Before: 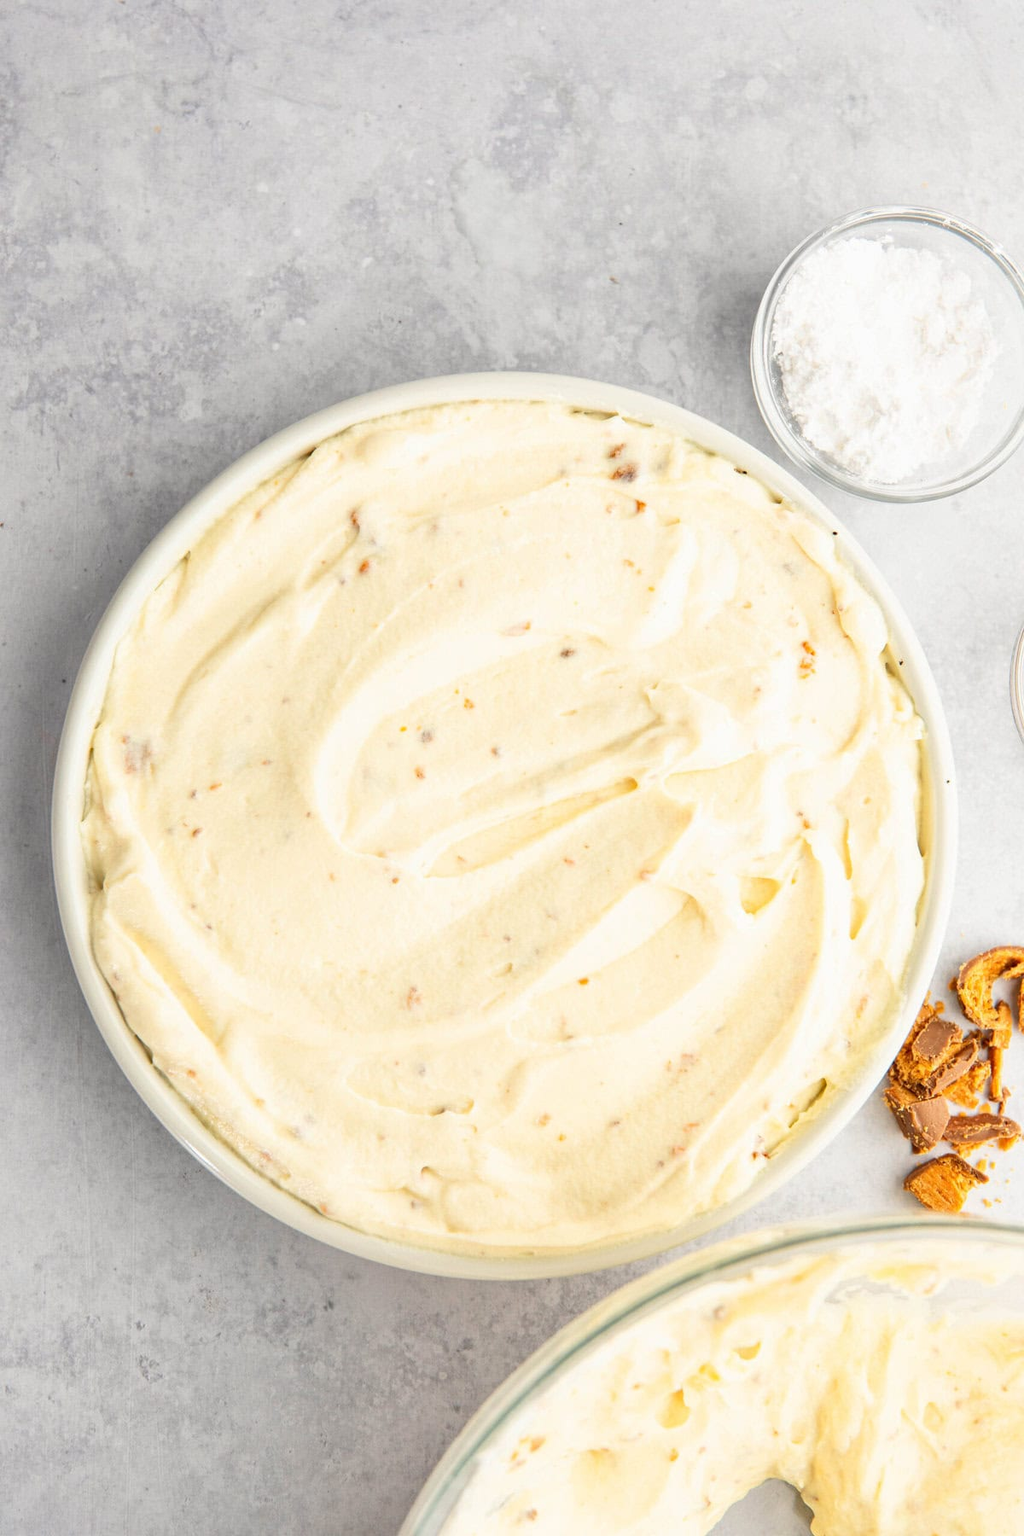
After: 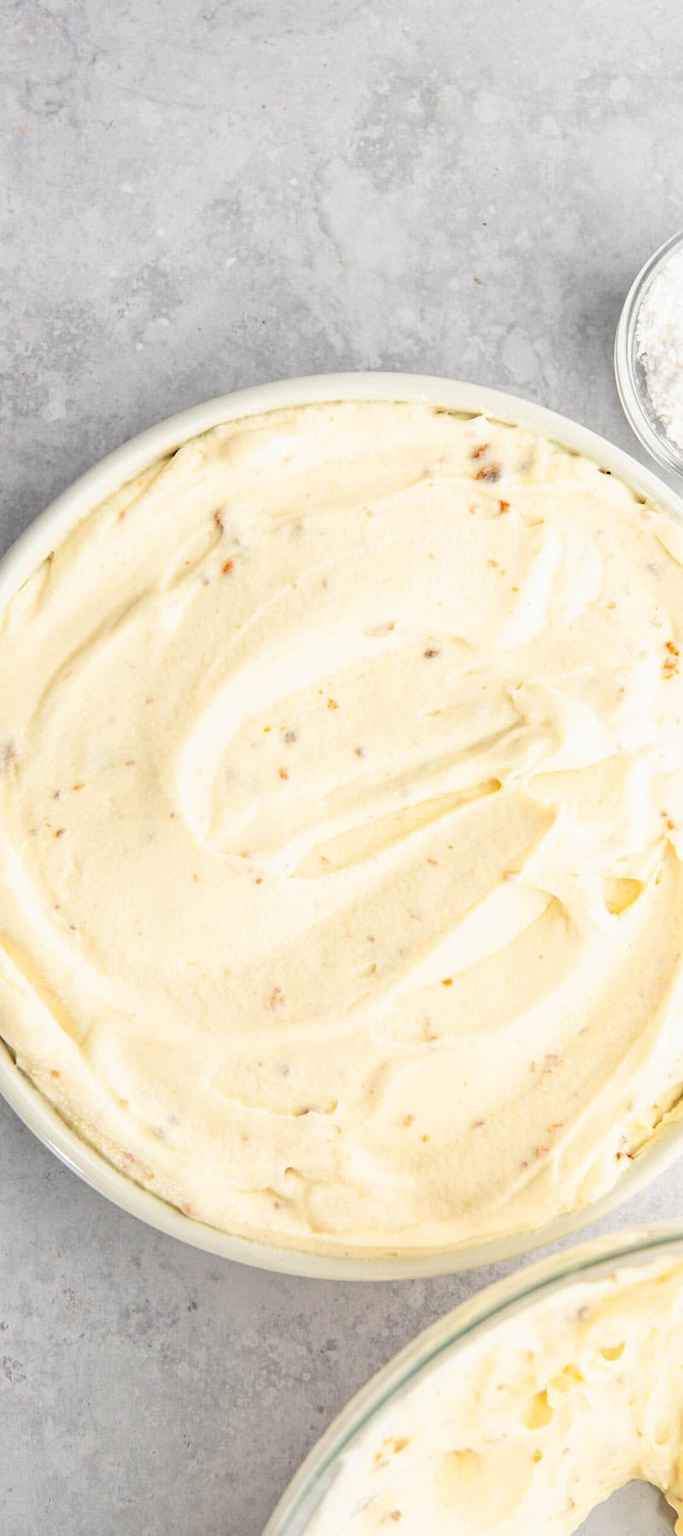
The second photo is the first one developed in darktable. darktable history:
crop and rotate: left 13.354%, right 19.974%
sharpen: radius 5.348, amount 0.316, threshold 26.906
